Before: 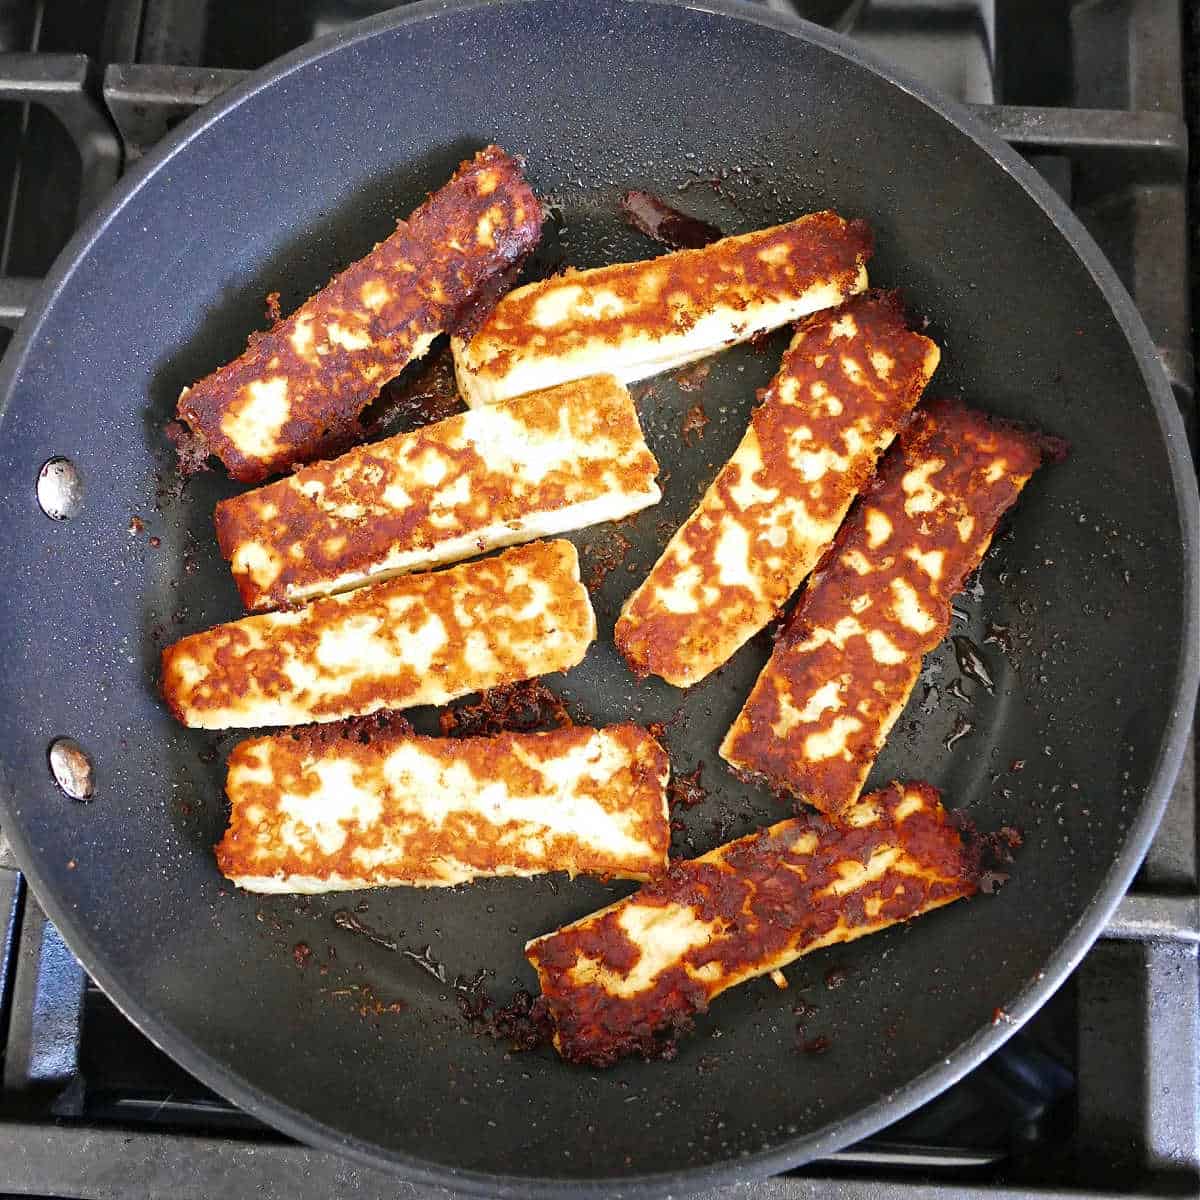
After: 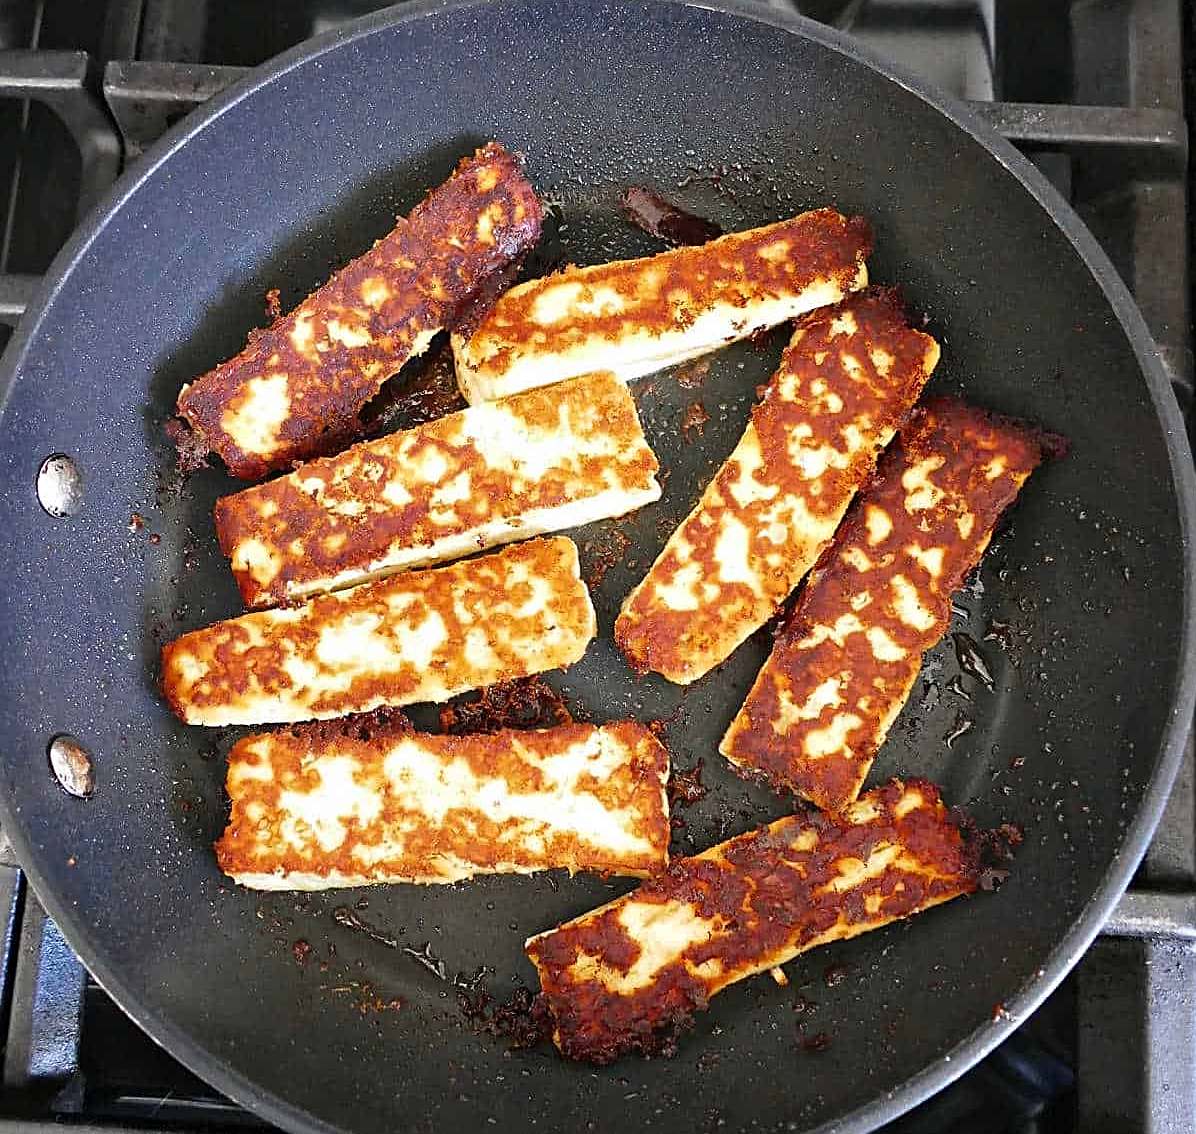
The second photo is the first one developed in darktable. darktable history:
sharpen: on, module defaults
crop: top 0.318%, right 0.262%, bottom 5.104%
